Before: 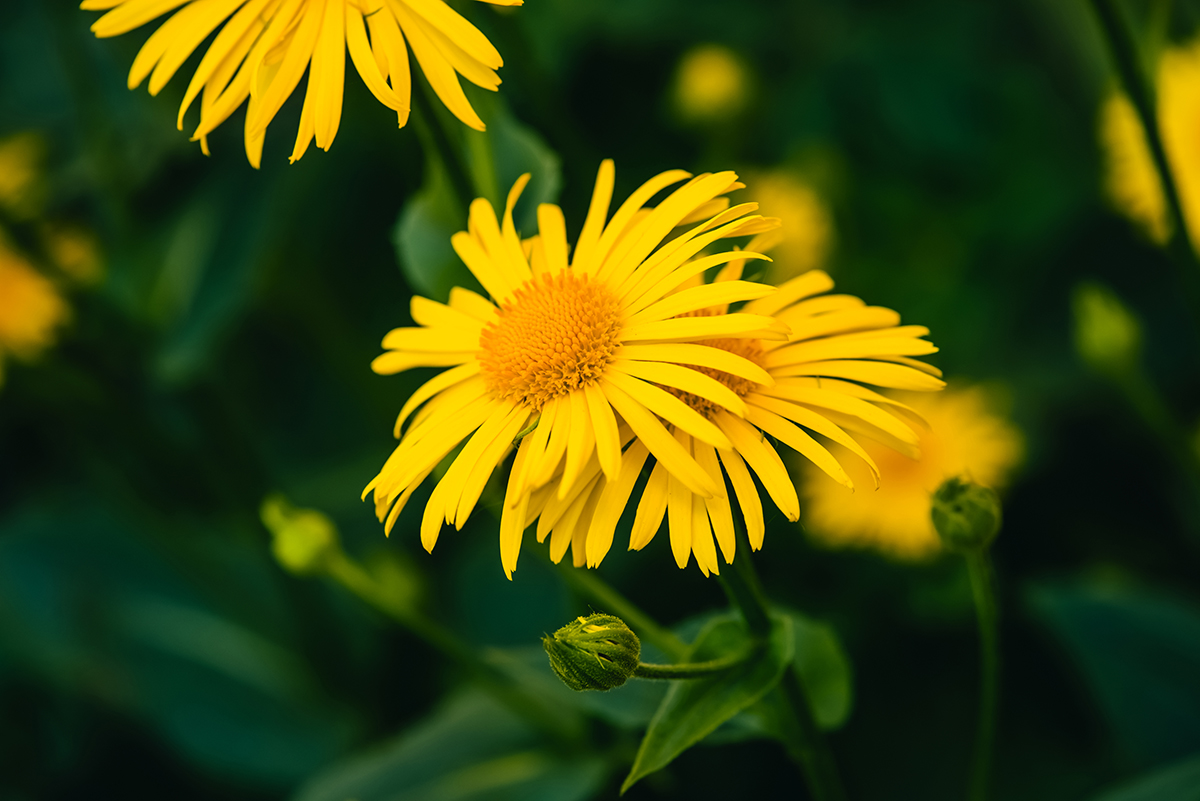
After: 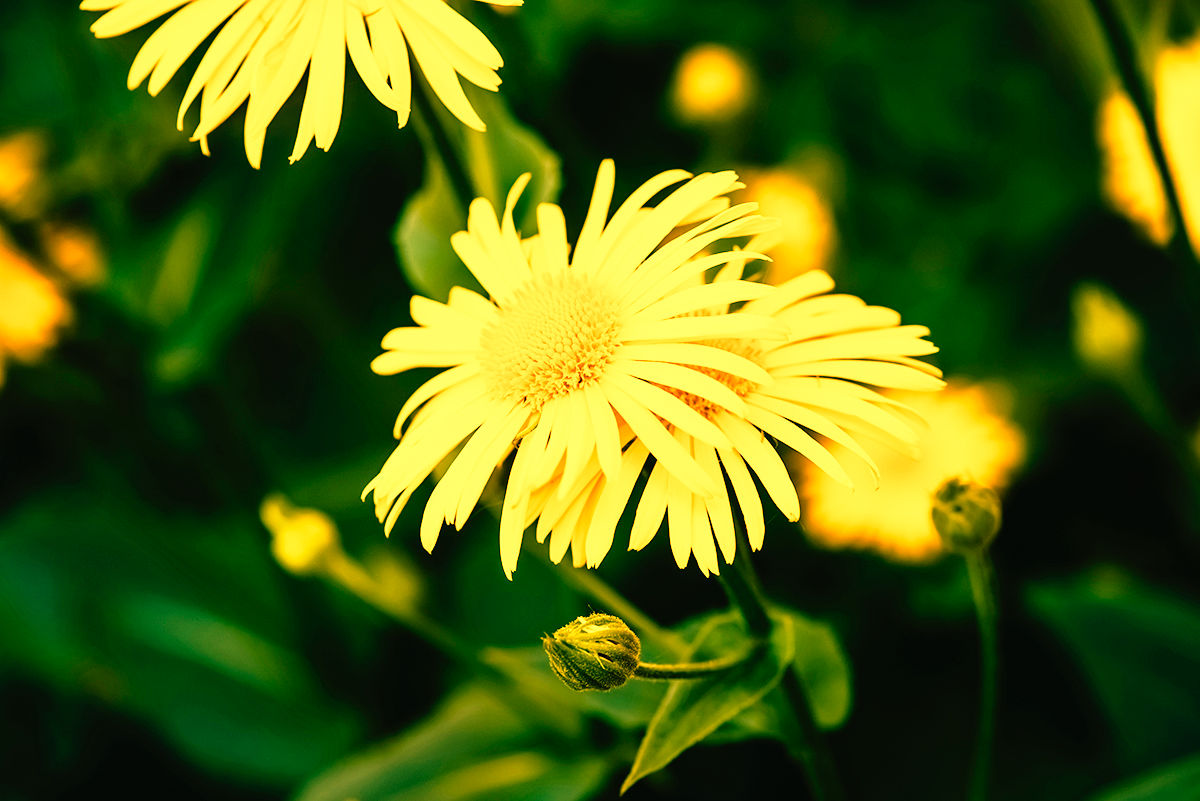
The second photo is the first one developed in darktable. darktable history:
white balance: red 1.467, blue 0.684
base curve: curves: ch0 [(0, 0) (0.012, 0.01) (0.073, 0.168) (0.31, 0.711) (0.645, 0.957) (1, 1)], preserve colors none
